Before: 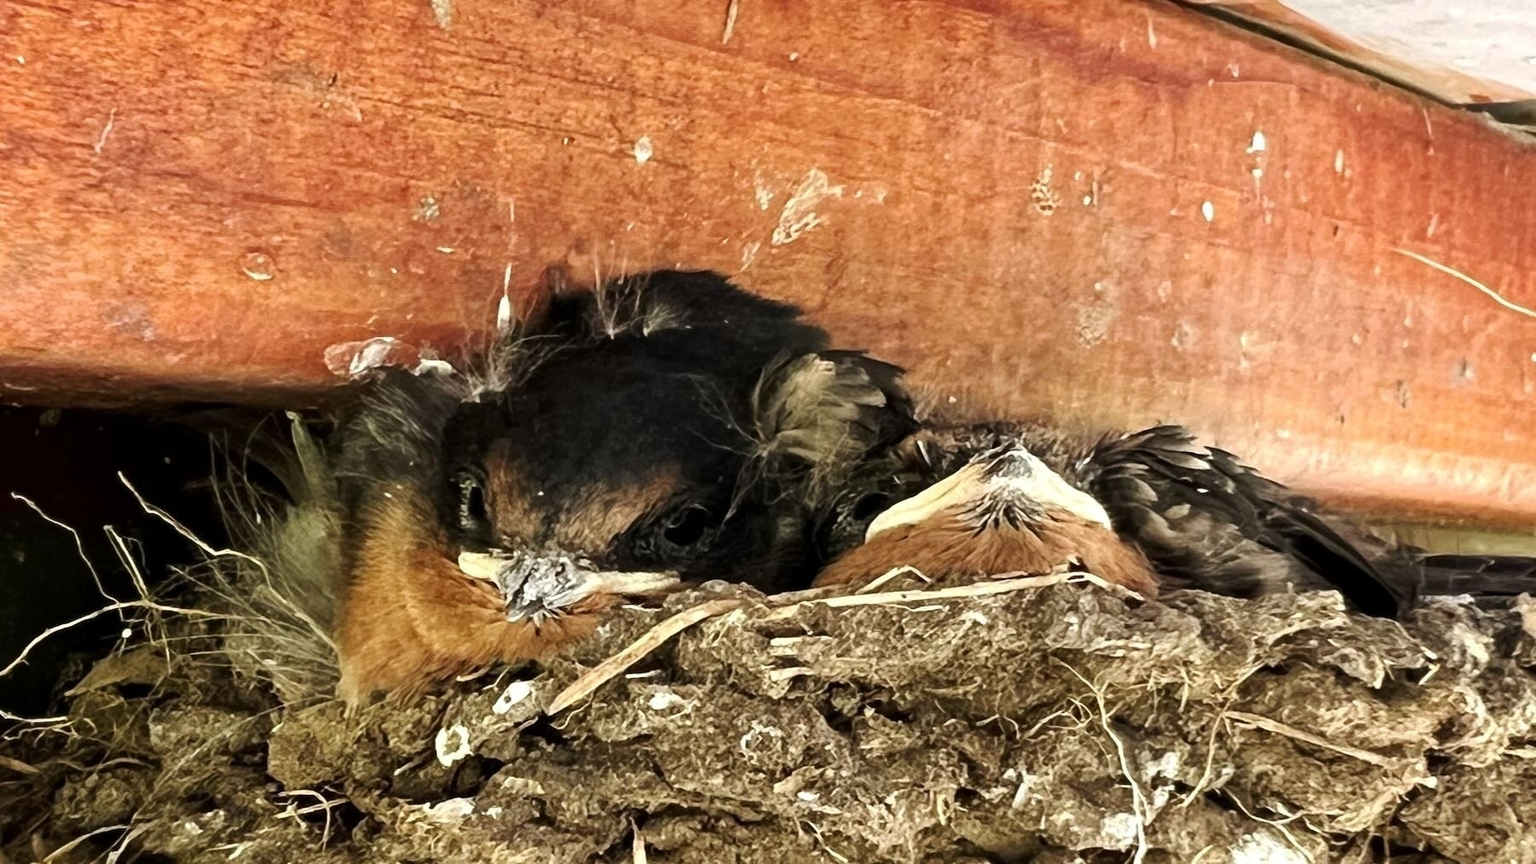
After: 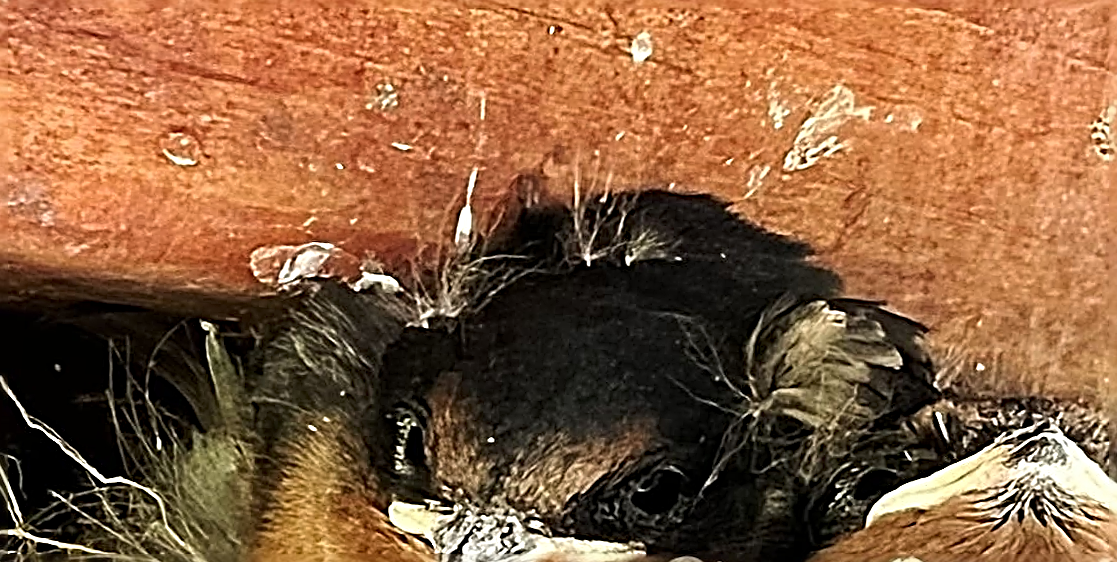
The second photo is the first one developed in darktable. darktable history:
crop and rotate: angle -4.4°, left 2.066%, top 6.627%, right 27.572%, bottom 30.429%
sharpen: radius 3.192, amount 1.729
